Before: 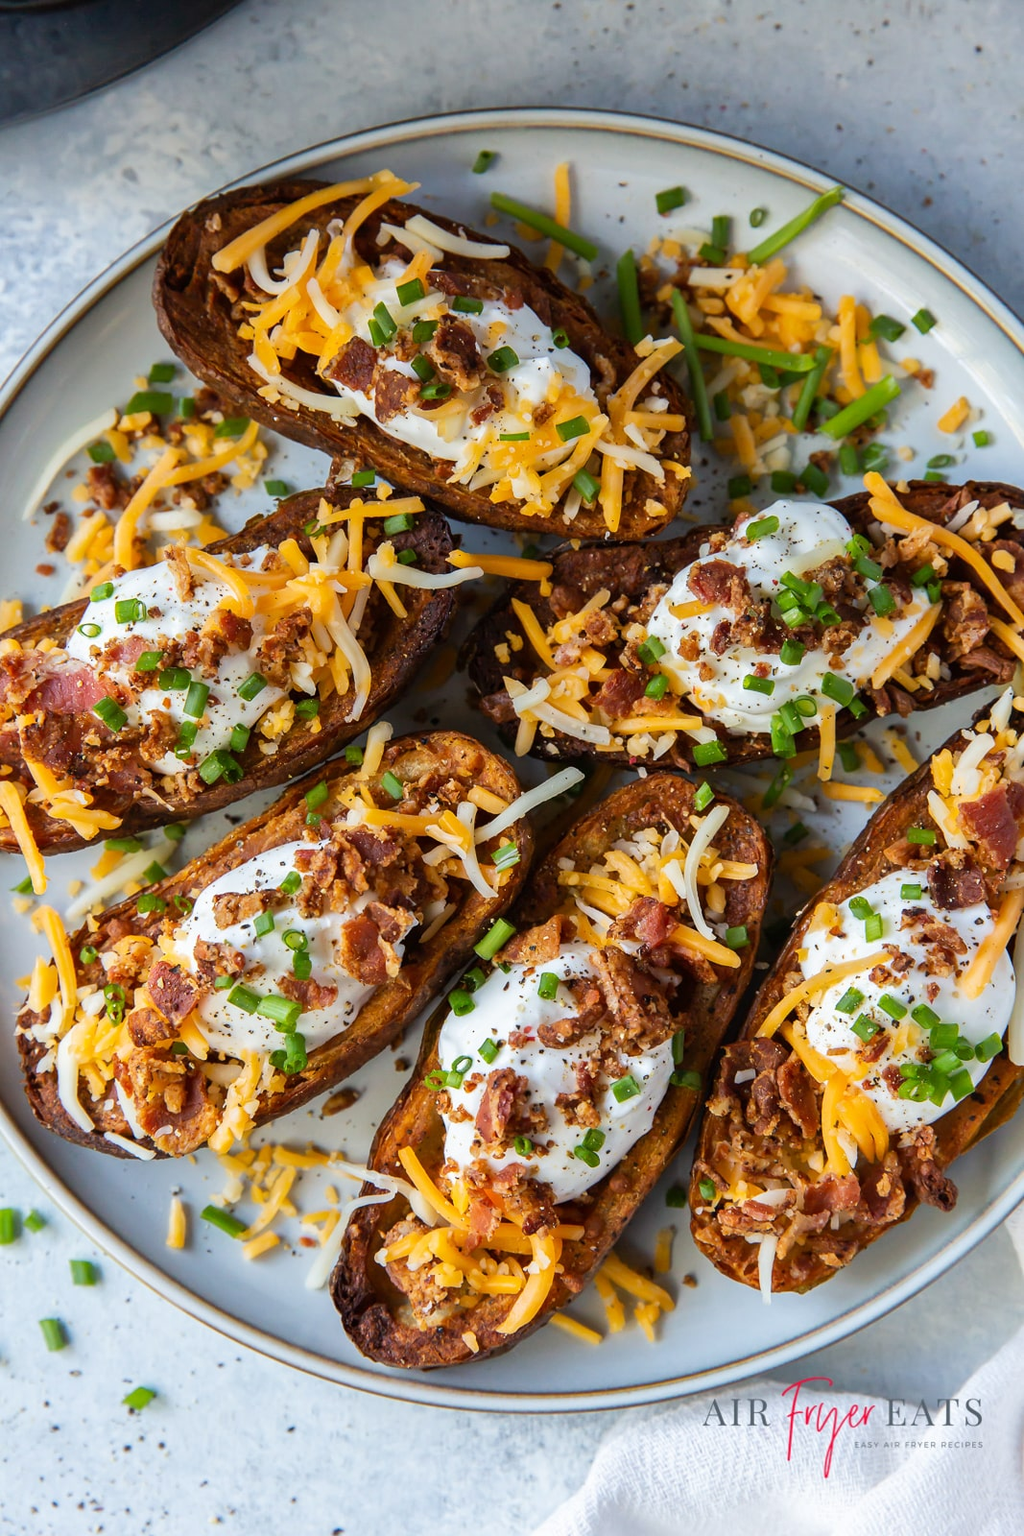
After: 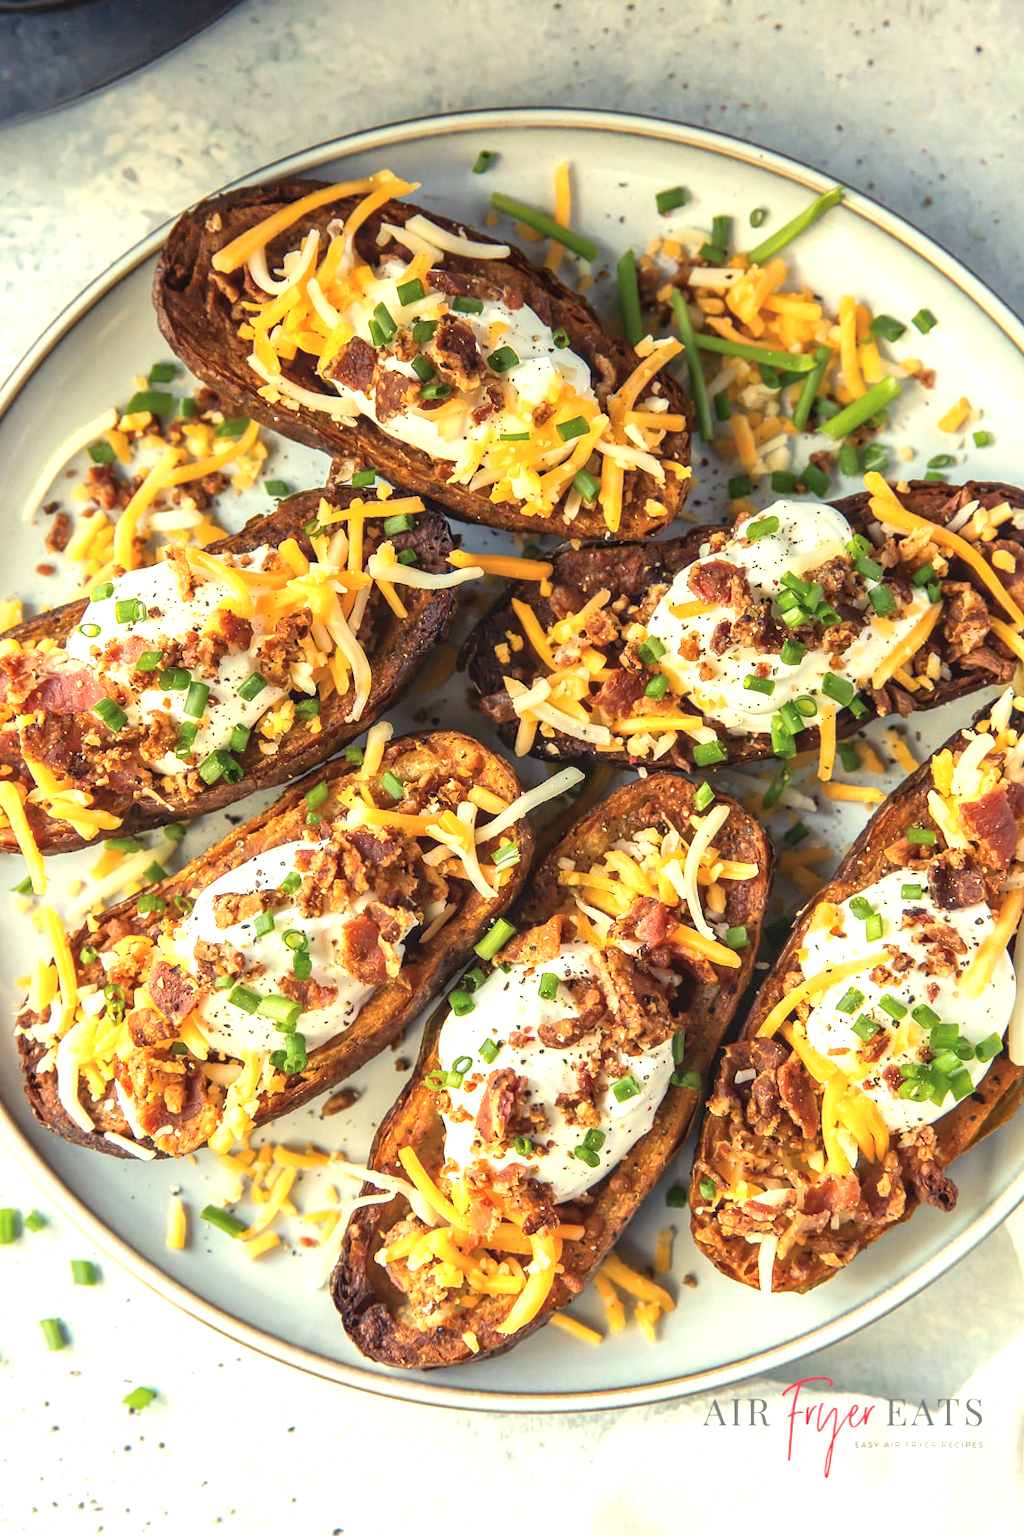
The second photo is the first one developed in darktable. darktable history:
exposure: exposure 0.921 EV, compensate highlight preservation false
color balance rgb: shadows lift › chroma 2%, shadows lift › hue 263°, highlights gain › chroma 8%, highlights gain › hue 84°, linear chroma grading › global chroma -15%, saturation formula JzAzBz (2021)
local contrast: detail 110%
